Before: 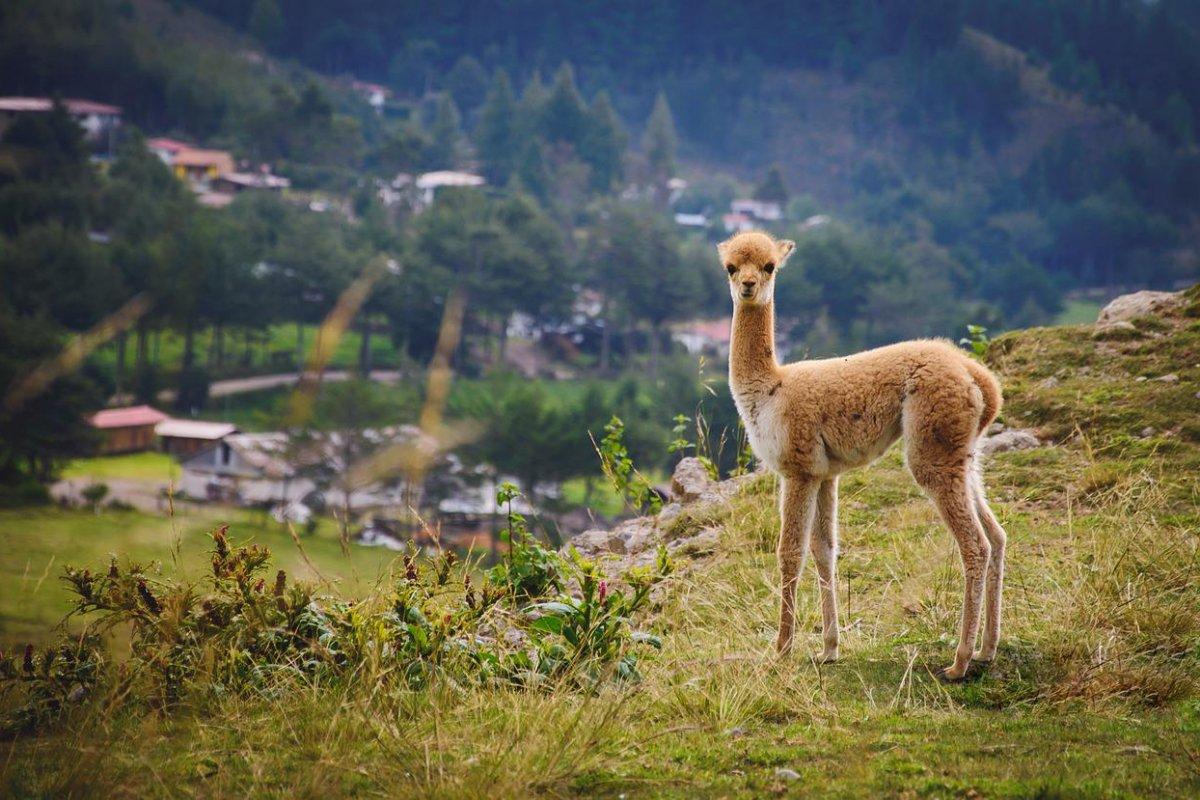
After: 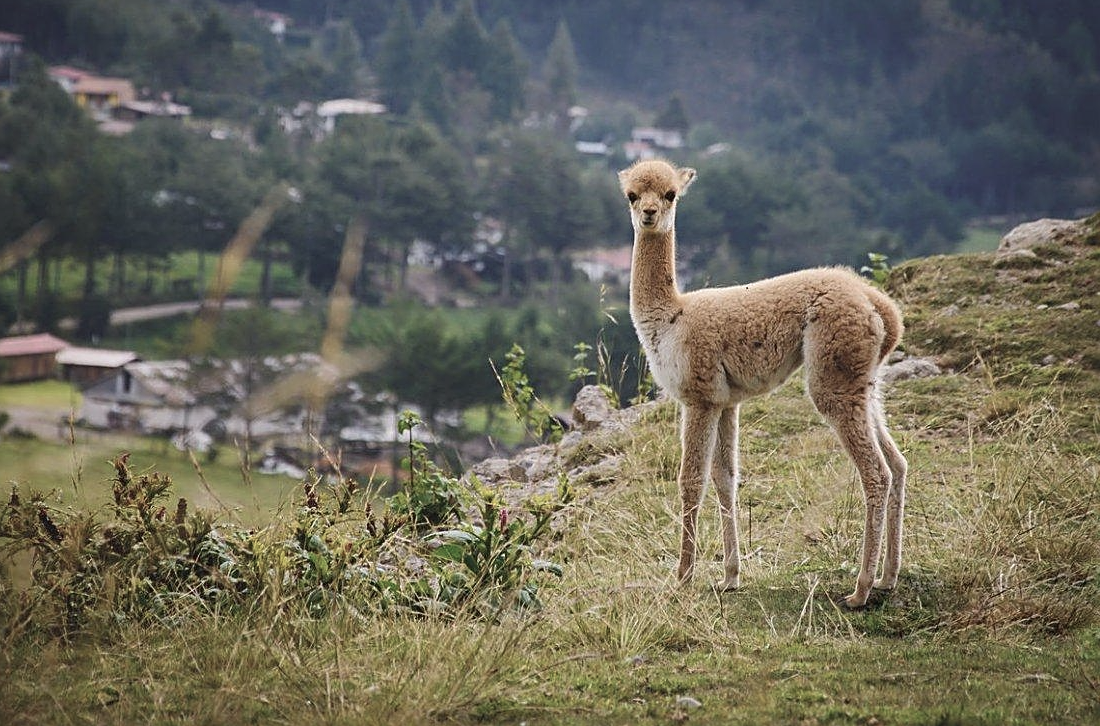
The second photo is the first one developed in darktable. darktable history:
sharpen: on, module defaults
crop and rotate: left 8.262%, top 9.226%
contrast brightness saturation: contrast -0.05, saturation -0.41
tone equalizer: on, module defaults
